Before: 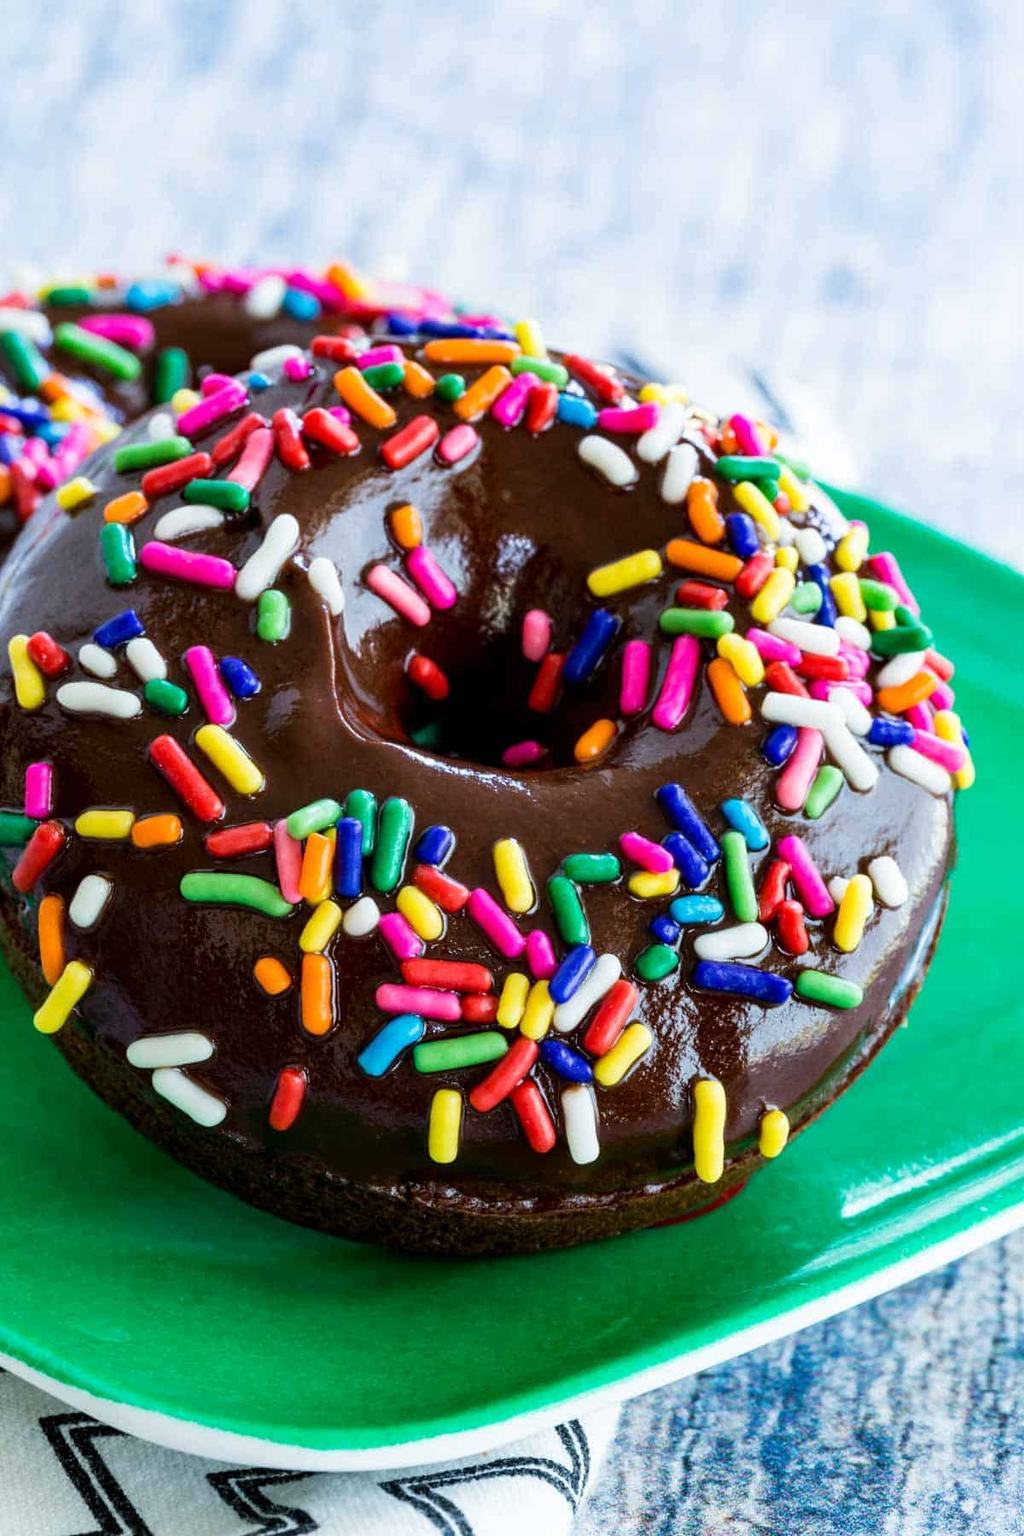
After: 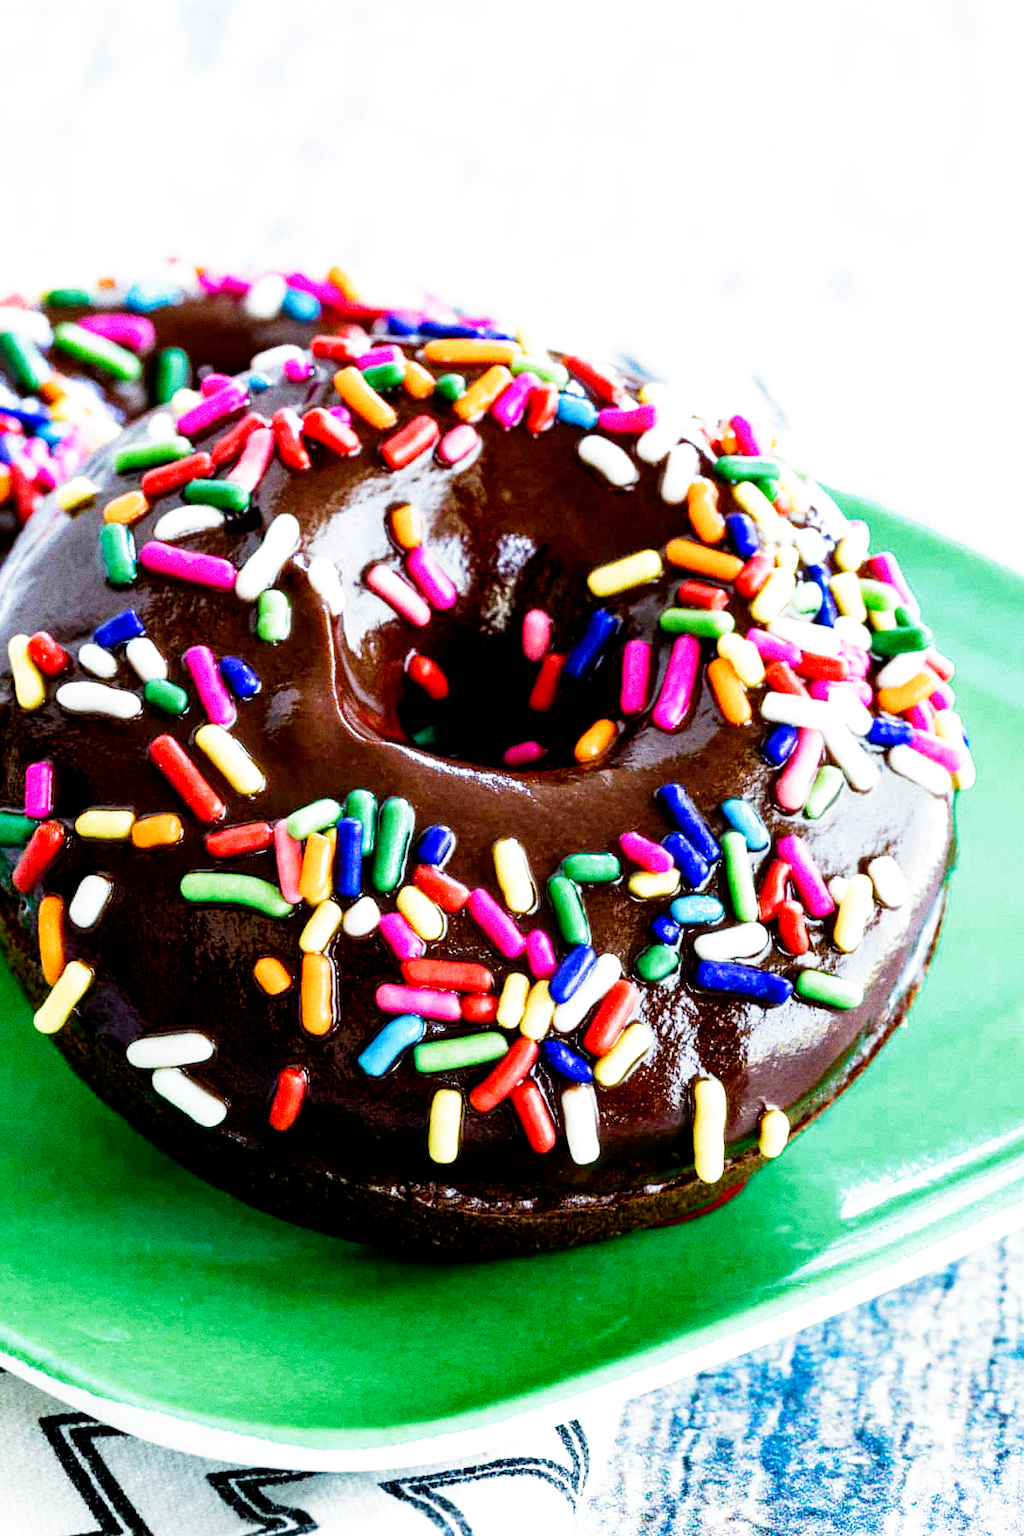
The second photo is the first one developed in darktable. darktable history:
filmic rgb: middle gray luminance 10%, black relative exposure -8.61 EV, white relative exposure 3.3 EV, threshold 6 EV, target black luminance 0%, hardness 5.2, latitude 44.69%, contrast 1.302, highlights saturation mix 5%, shadows ↔ highlights balance 24.64%, add noise in highlights 0, preserve chrominance no, color science v3 (2019), use custom middle-gray values true, iterations of high-quality reconstruction 0, contrast in highlights soft, enable highlight reconstruction true
grain: coarseness 0.09 ISO, strength 40%
